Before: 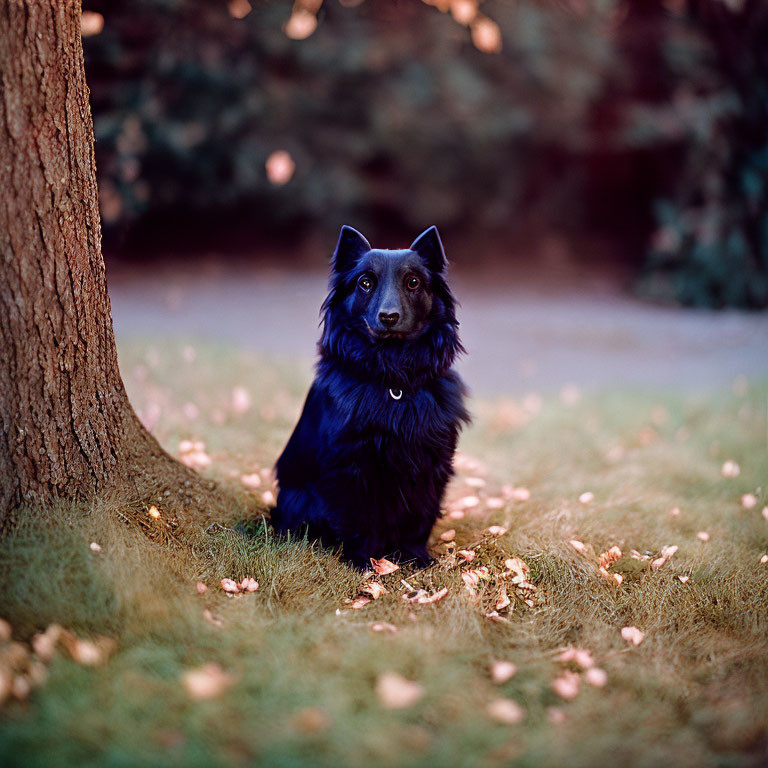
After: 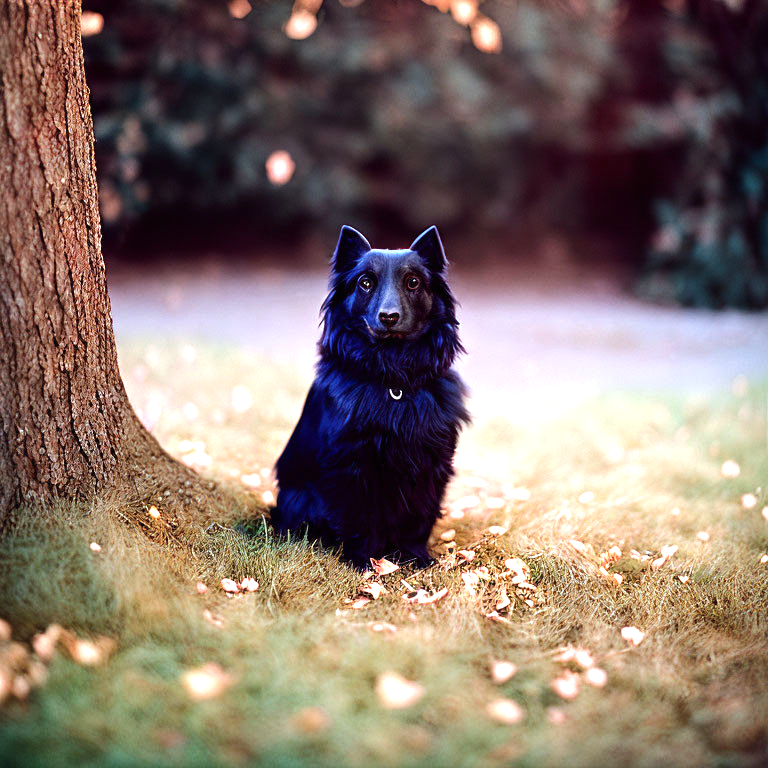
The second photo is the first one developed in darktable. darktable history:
exposure: black level correction 0, exposure 0.701 EV, compensate highlight preservation false
tone equalizer: -8 EV -0.387 EV, -7 EV -0.382 EV, -6 EV -0.353 EV, -5 EV -0.216 EV, -3 EV 0.257 EV, -2 EV 0.333 EV, -1 EV 0.412 EV, +0 EV 0.439 EV, edges refinement/feathering 500, mask exposure compensation -1.57 EV, preserve details no
